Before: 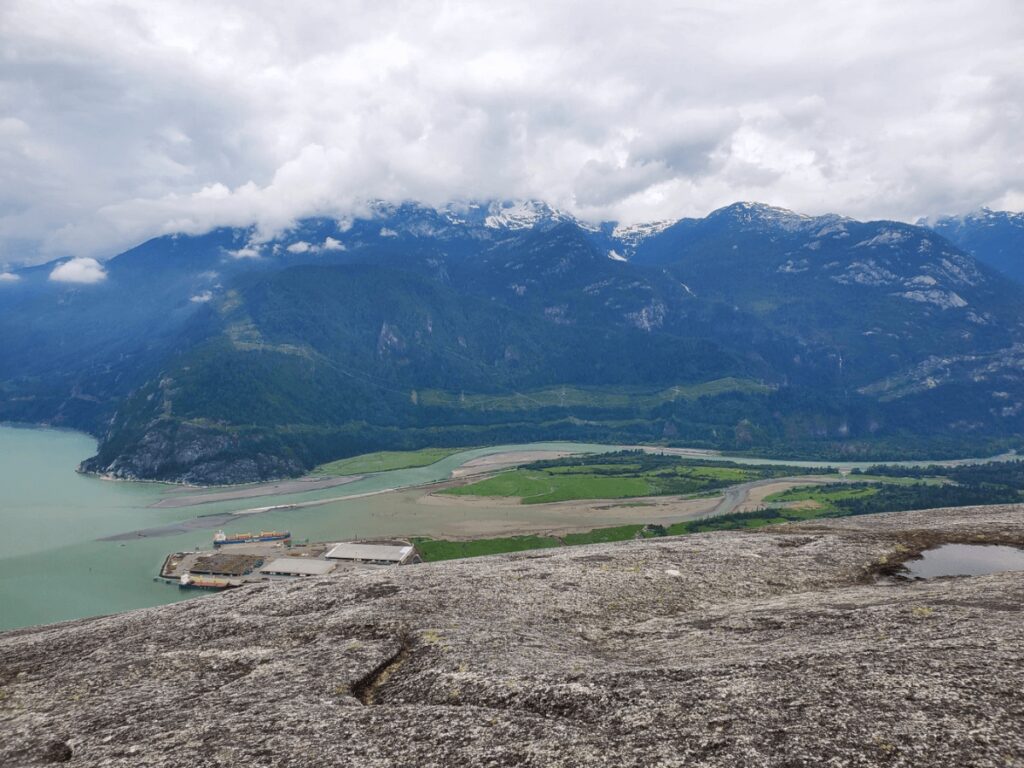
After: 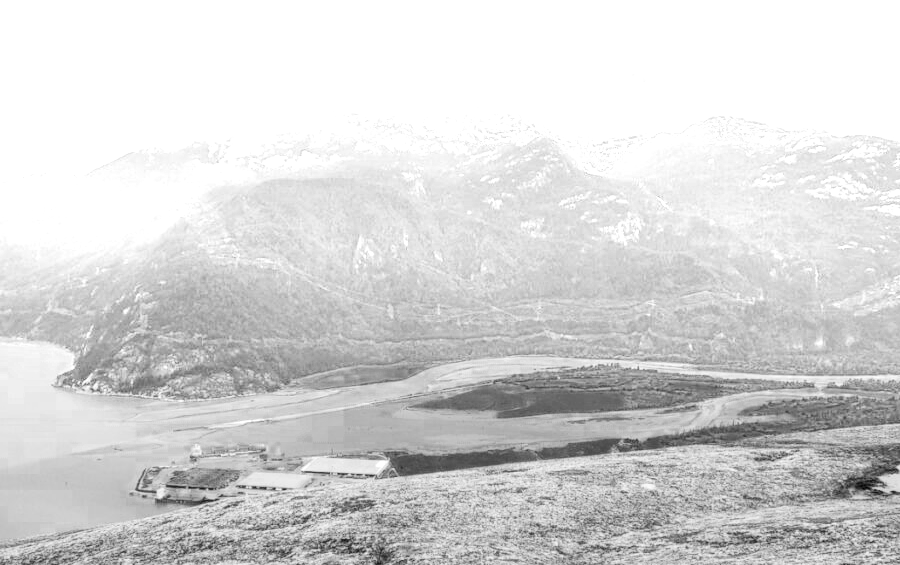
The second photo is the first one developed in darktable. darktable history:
filmic rgb: black relative exposure -7.65 EV, white relative exposure 4.56 EV, hardness 3.61, contrast 1.106
exposure: black level correction 0, exposure 1.75 EV, compensate exposure bias true, compensate highlight preservation false
local contrast: highlights 25%, detail 130%
color zones: curves: ch0 [(0.287, 0.048) (0.493, 0.484) (0.737, 0.816)]; ch1 [(0, 0) (0.143, 0) (0.286, 0) (0.429, 0) (0.571, 0) (0.714, 0) (0.857, 0)]
crop and rotate: left 2.425%, top 11.305%, right 9.6%, bottom 15.08%
